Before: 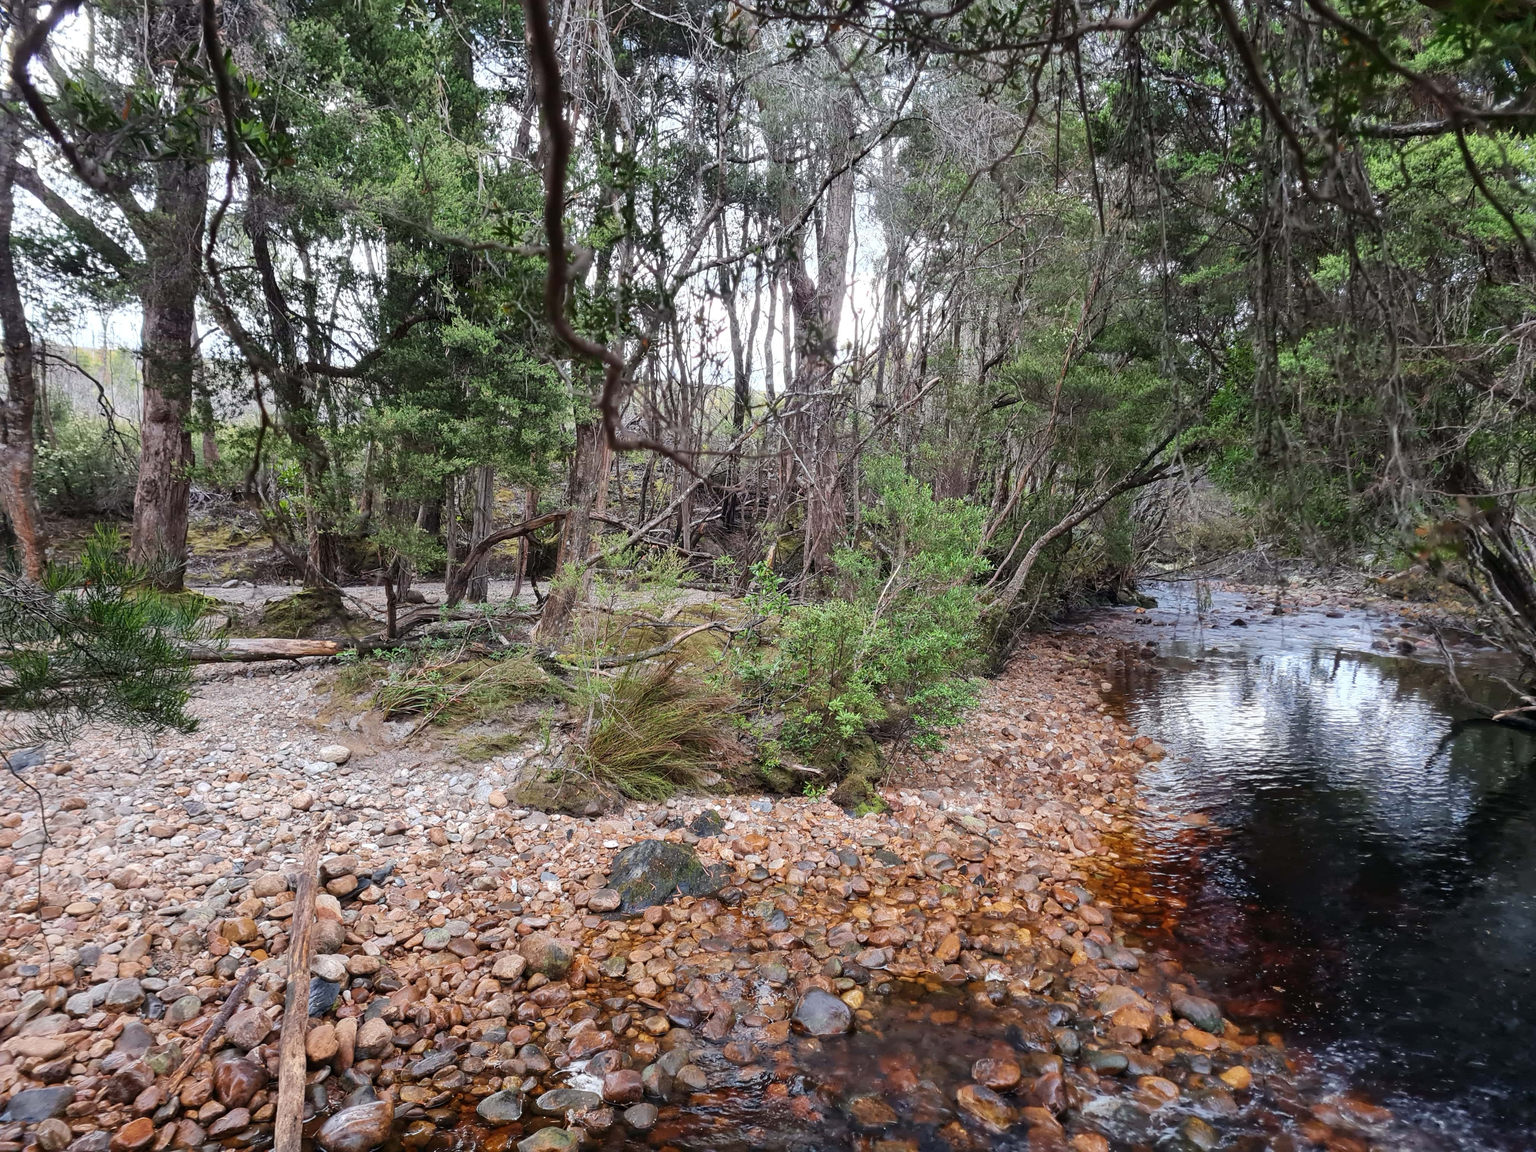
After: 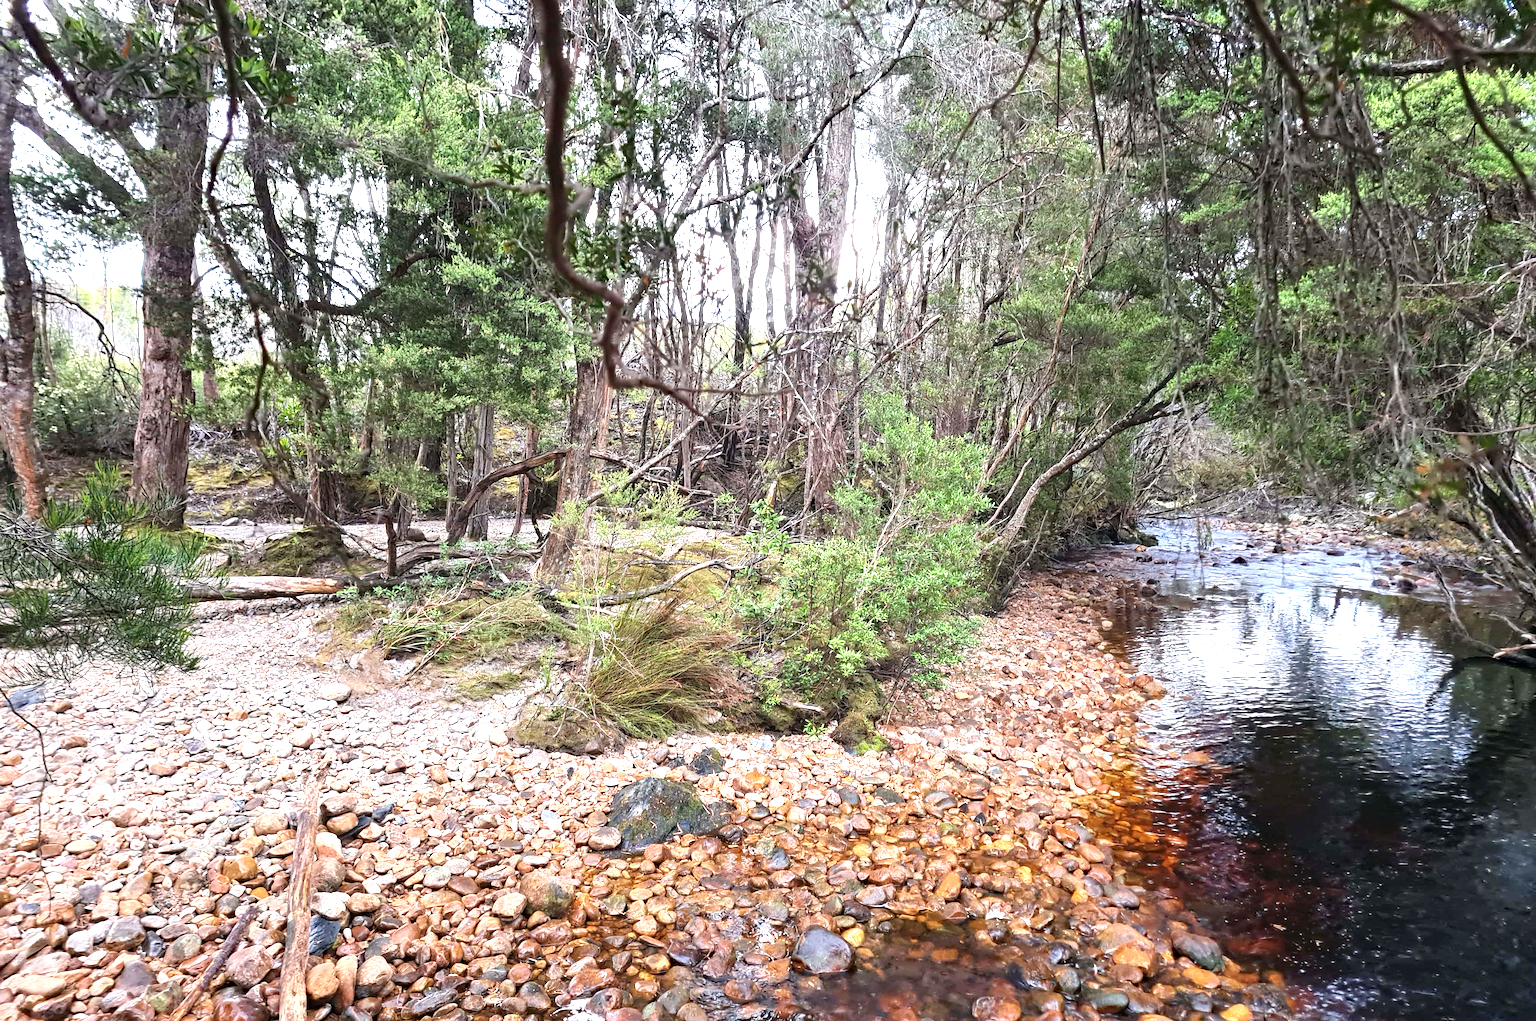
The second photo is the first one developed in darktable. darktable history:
crop and rotate: top 5.438%, bottom 5.927%
exposure: black level correction 0, exposure 1.199 EV, compensate highlight preservation false
contrast brightness saturation: saturation -0.064
haze removal: strength 0.277, distance 0.253, adaptive false
